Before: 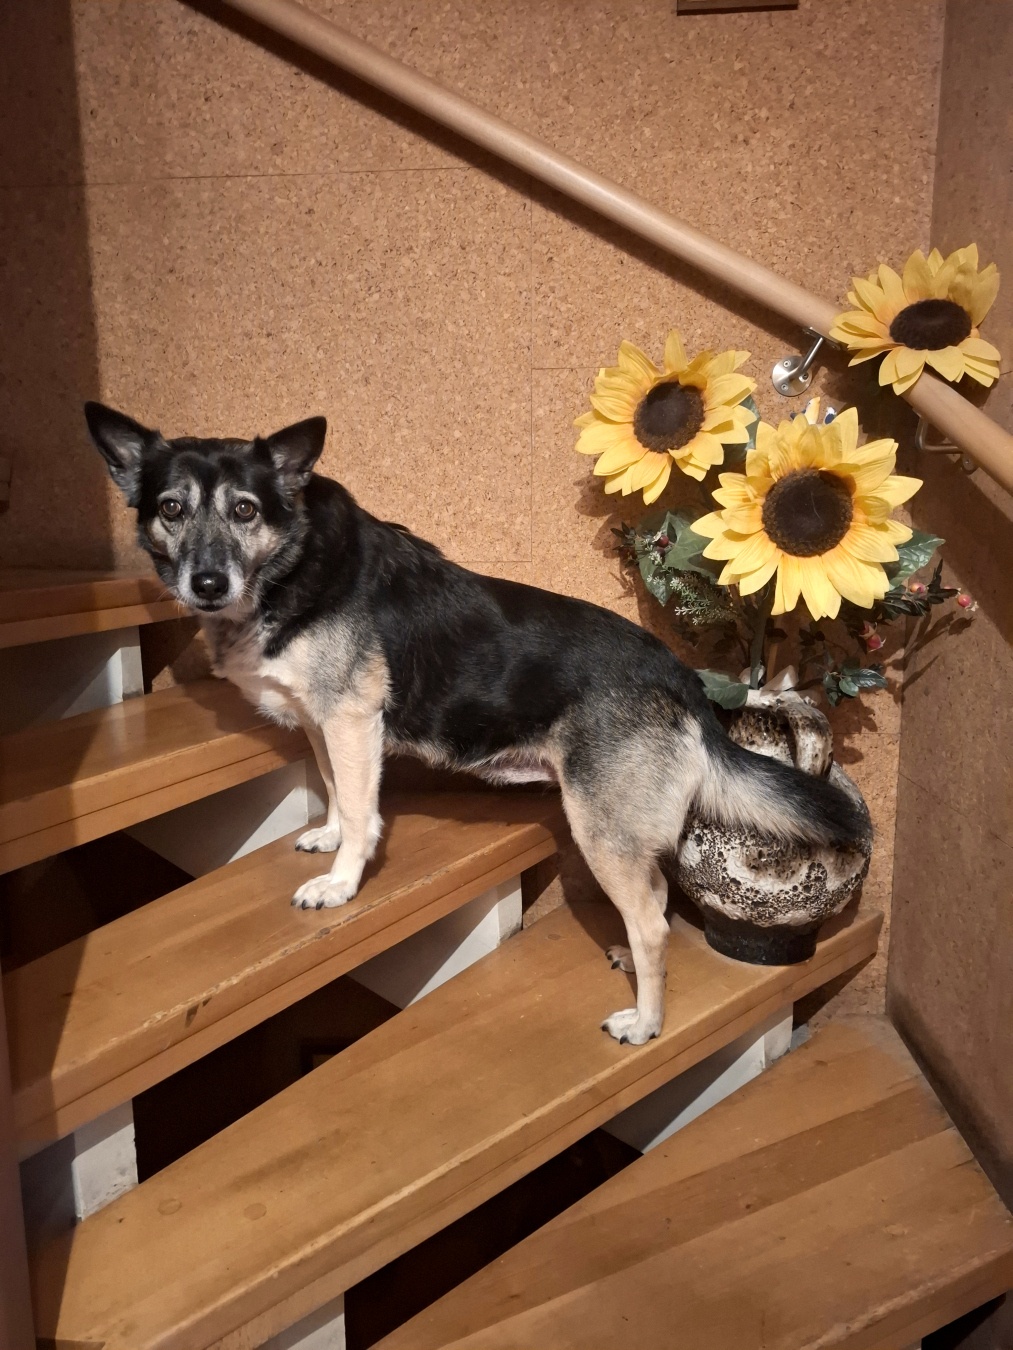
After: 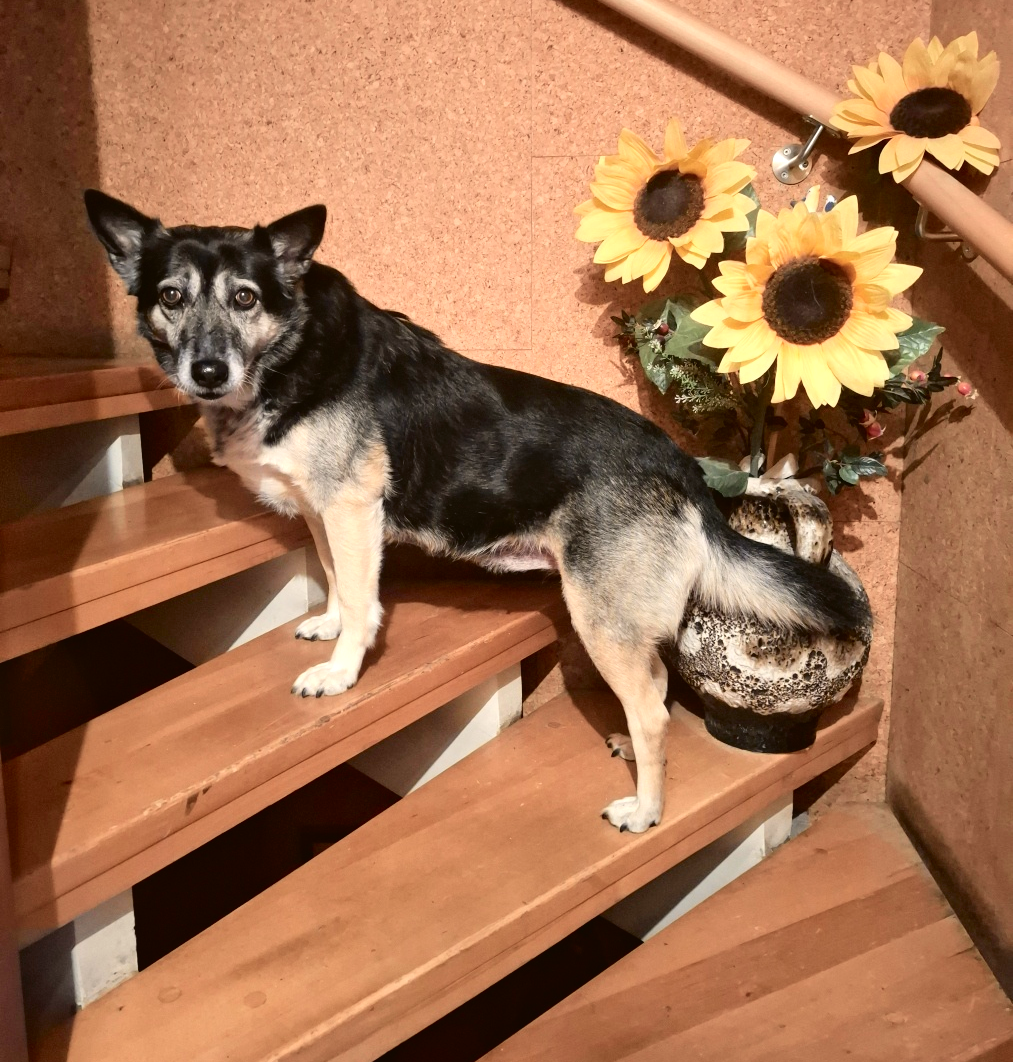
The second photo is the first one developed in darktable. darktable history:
exposure: exposure 0.014 EV, compensate highlight preservation false
crop and rotate: top 15.774%, bottom 5.506%
shadows and highlights: radius 44.78, white point adjustment 6.64, compress 79.65%, highlights color adjustment 78.42%, soften with gaussian
tone curve: curves: ch0 [(0, 0.021) (0.049, 0.044) (0.152, 0.14) (0.328, 0.377) (0.473, 0.543) (0.641, 0.705) (0.868, 0.887) (1, 0.969)]; ch1 [(0, 0) (0.322, 0.328) (0.43, 0.425) (0.474, 0.466) (0.502, 0.503) (0.522, 0.526) (0.564, 0.591) (0.602, 0.632) (0.677, 0.701) (0.859, 0.885) (1, 1)]; ch2 [(0, 0) (0.33, 0.301) (0.447, 0.44) (0.487, 0.496) (0.502, 0.516) (0.535, 0.554) (0.565, 0.598) (0.618, 0.629) (1, 1)], color space Lab, independent channels, preserve colors none
